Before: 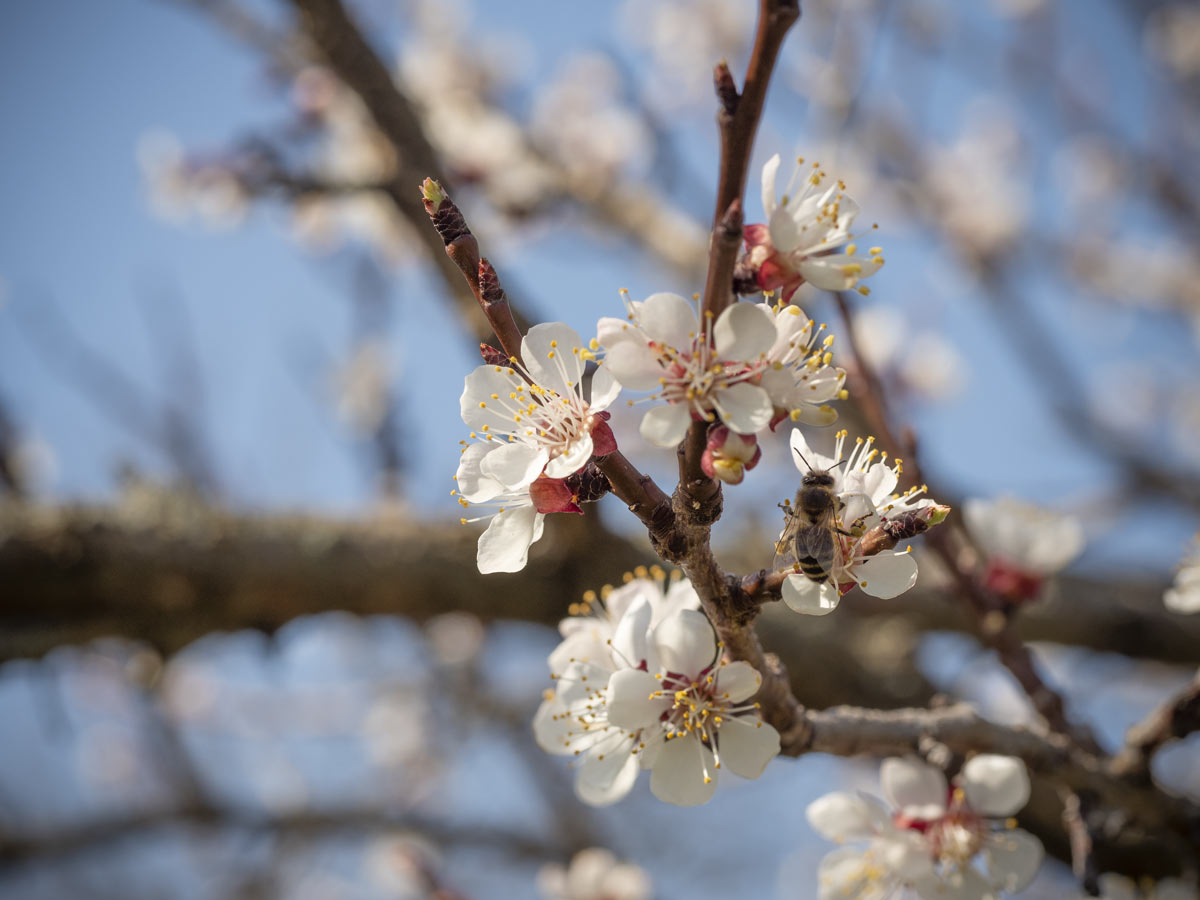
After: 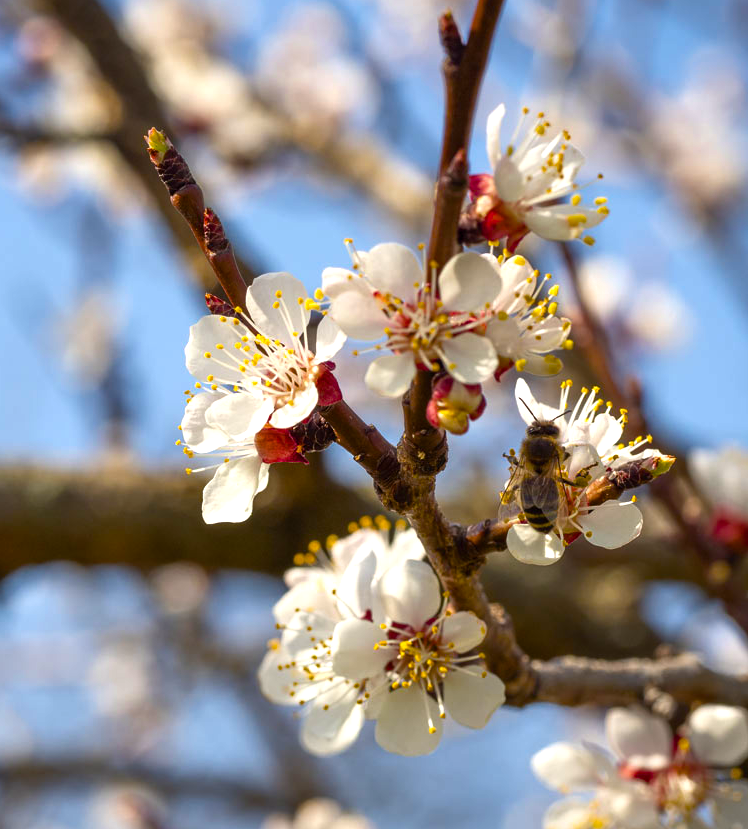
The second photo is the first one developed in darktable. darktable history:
crop and rotate: left 22.918%, top 5.629%, right 14.711%, bottom 2.247%
color balance rgb: linear chroma grading › global chroma 9%, perceptual saturation grading › global saturation 36%, perceptual saturation grading › shadows 35%, perceptual brilliance grading › global brilliance 15%, perceptual brilliance grading › shadows -35%, global vibrance 15%
